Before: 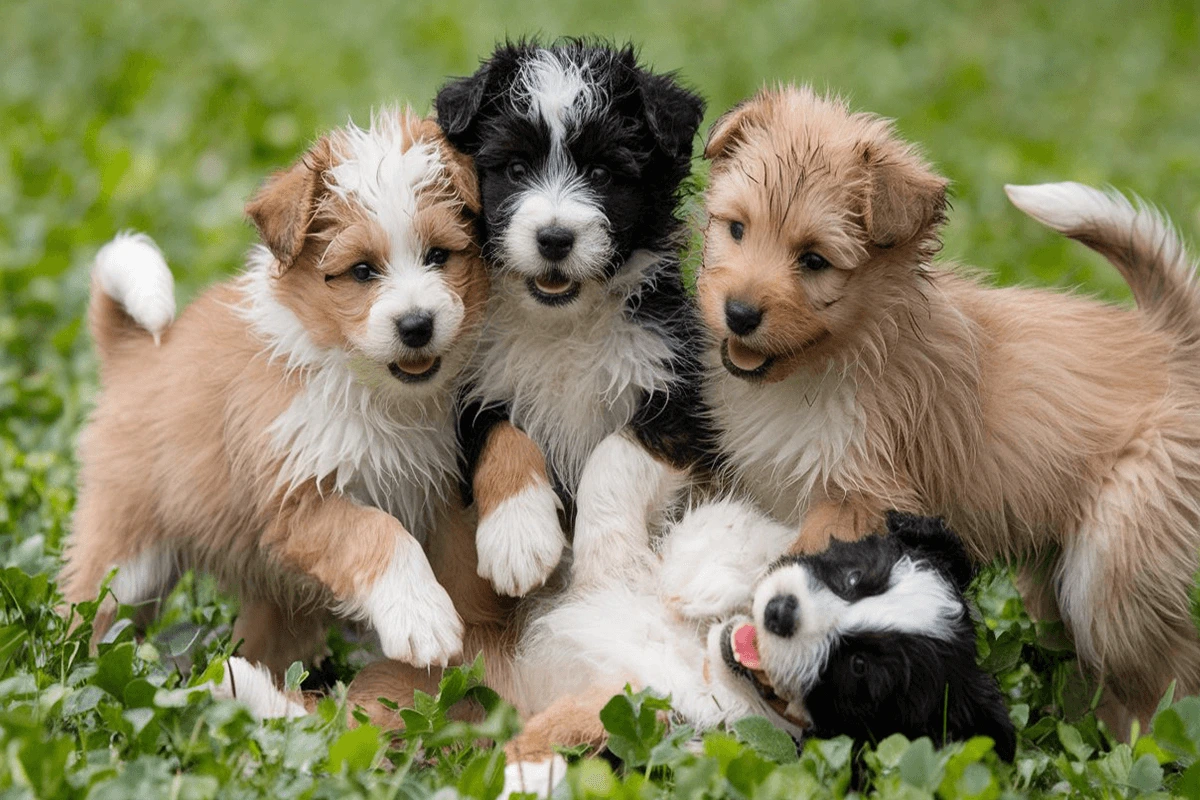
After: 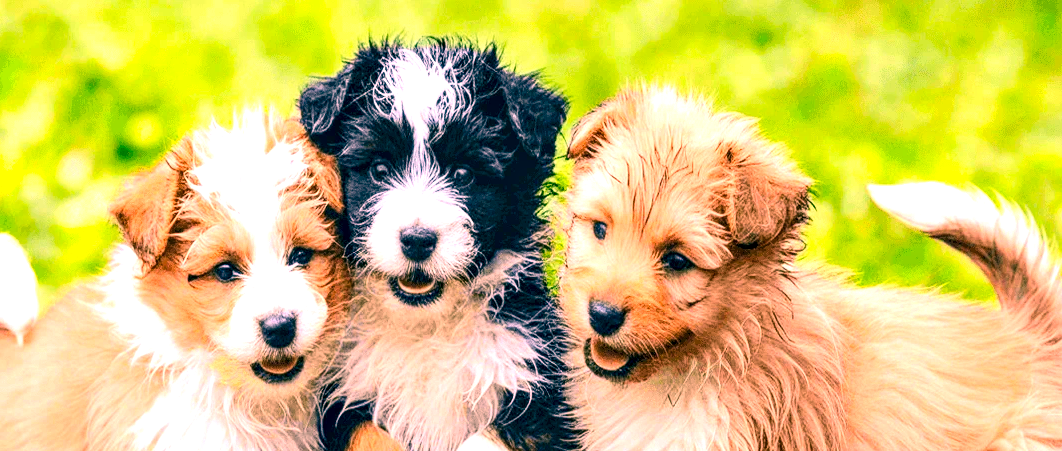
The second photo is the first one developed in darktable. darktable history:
contrast brightness saturation: contrast 0.233, brightness 0.098, saturation 0.287
color correction: highlights a* 16.9, highlights b* 0.225, shadows a* -14.6, shadows b* -14.54, saturation 1.53
exposure: black level correction 0, exposure 1.447 EV, compensate exposure bias true, compensate highlight preservation false
local contrast: highlights 60%, shadows 62%, detail 160%
crop and rotate: left 11.449%, bottom 43.564%
